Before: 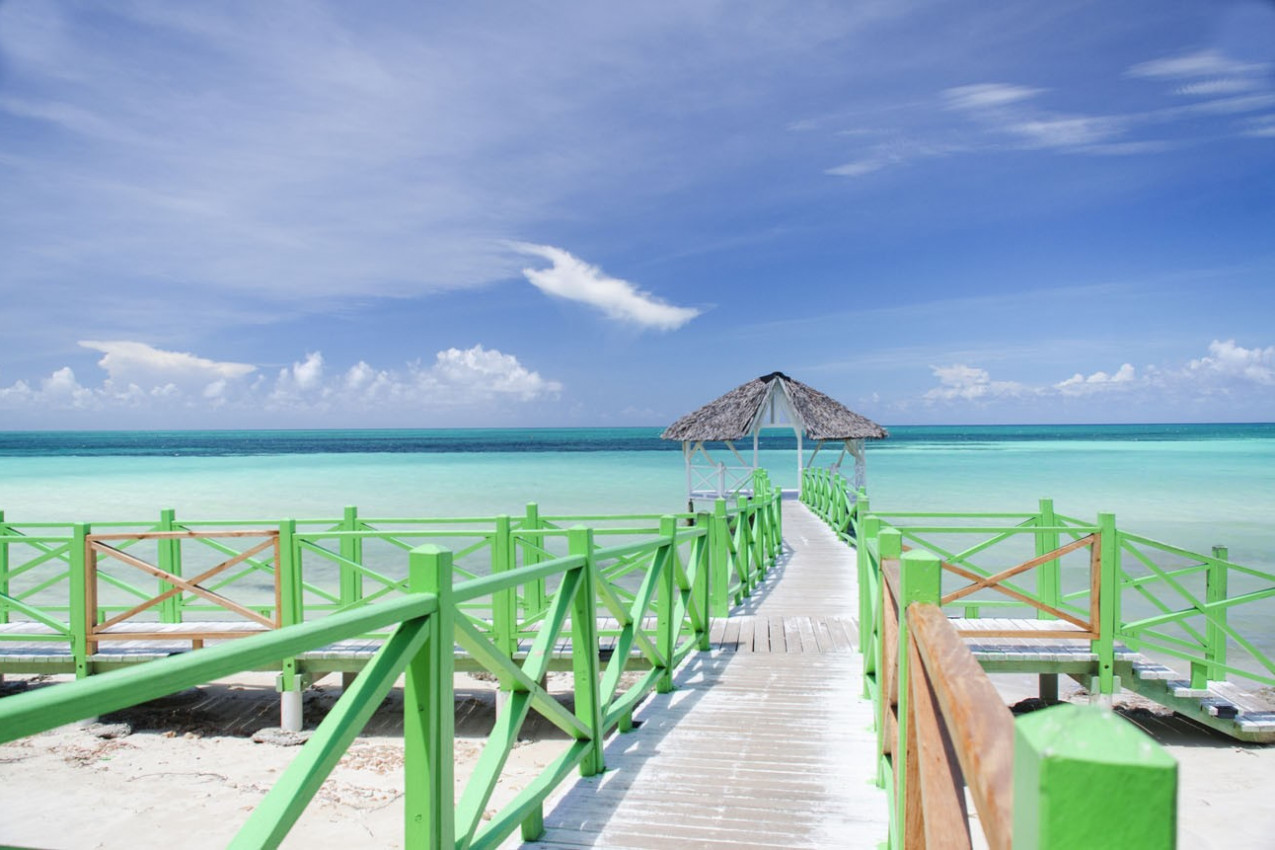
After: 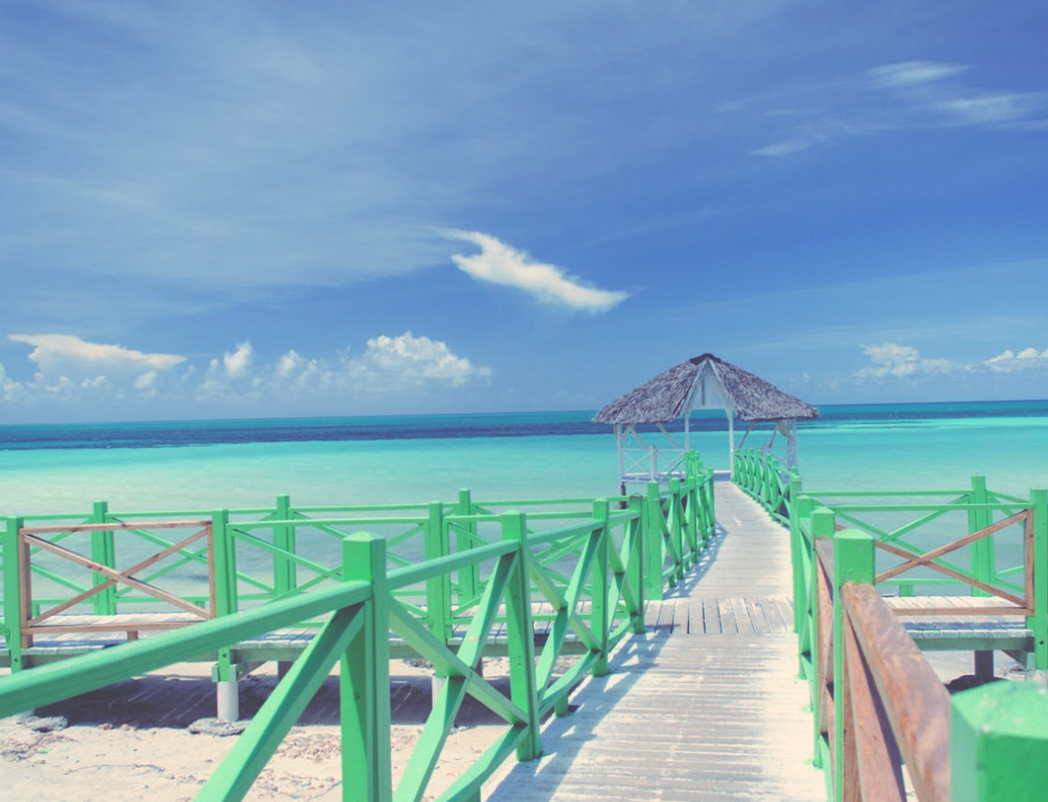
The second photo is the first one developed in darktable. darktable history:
white balance: red 1.127, blue 0.943
contrast brightness saturation: contrast -0.15, brightness 0.05, saturation -0.12
crop and rotate: angle 1°, left 4.281%, top 0.642%, right 11.383%, bottom 2.486%
rgb curve: curves: ch0 [(0, 0.186) (0.314, 0.284) (0.576, 0.466) (0.805, 0.691) (0.936, 0.886)]; ch1 [(0, 0.186) (0.314, 0.284) (0.581, 0.534) (0.771, 0.746) (0.936, 0.958)]; ch2 [(0, 0.216) (0.275, 0.39) (1, 1)], mode RGB, independent channels, compensate middle gray true, preserve colors none
